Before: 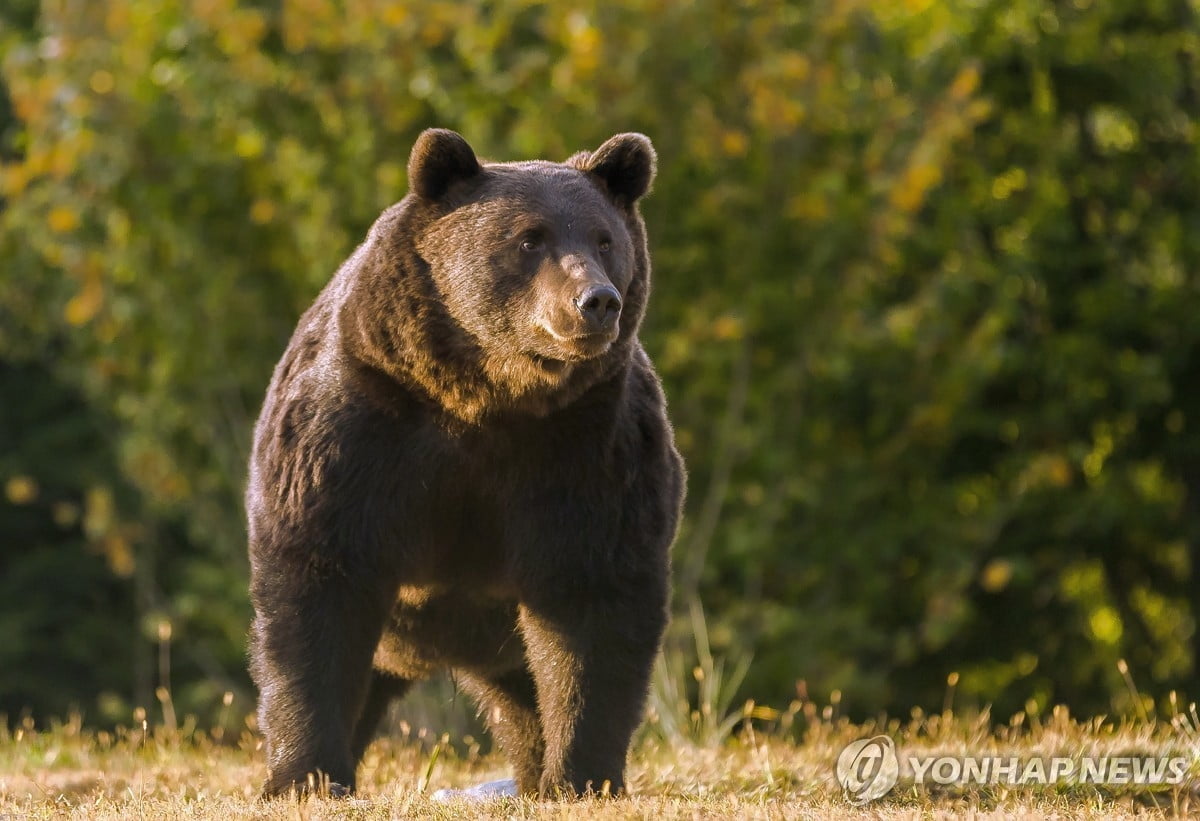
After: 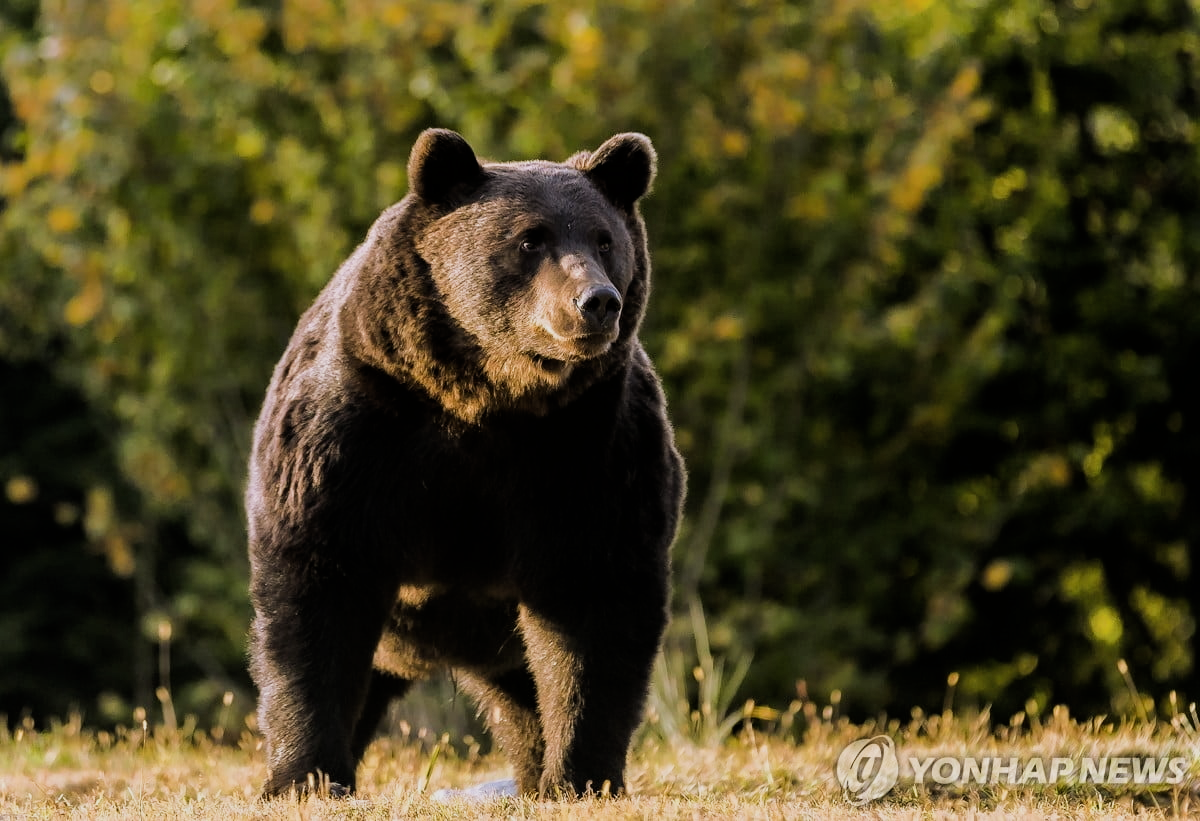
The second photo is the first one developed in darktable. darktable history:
filmic rgb: black relative exposure -5.07 EV, white relative exposure 3.97 EV, hardness 2.9, contrast 1.298, highlights saturation mix -30%, iterations of high-quality reconstruction 10
